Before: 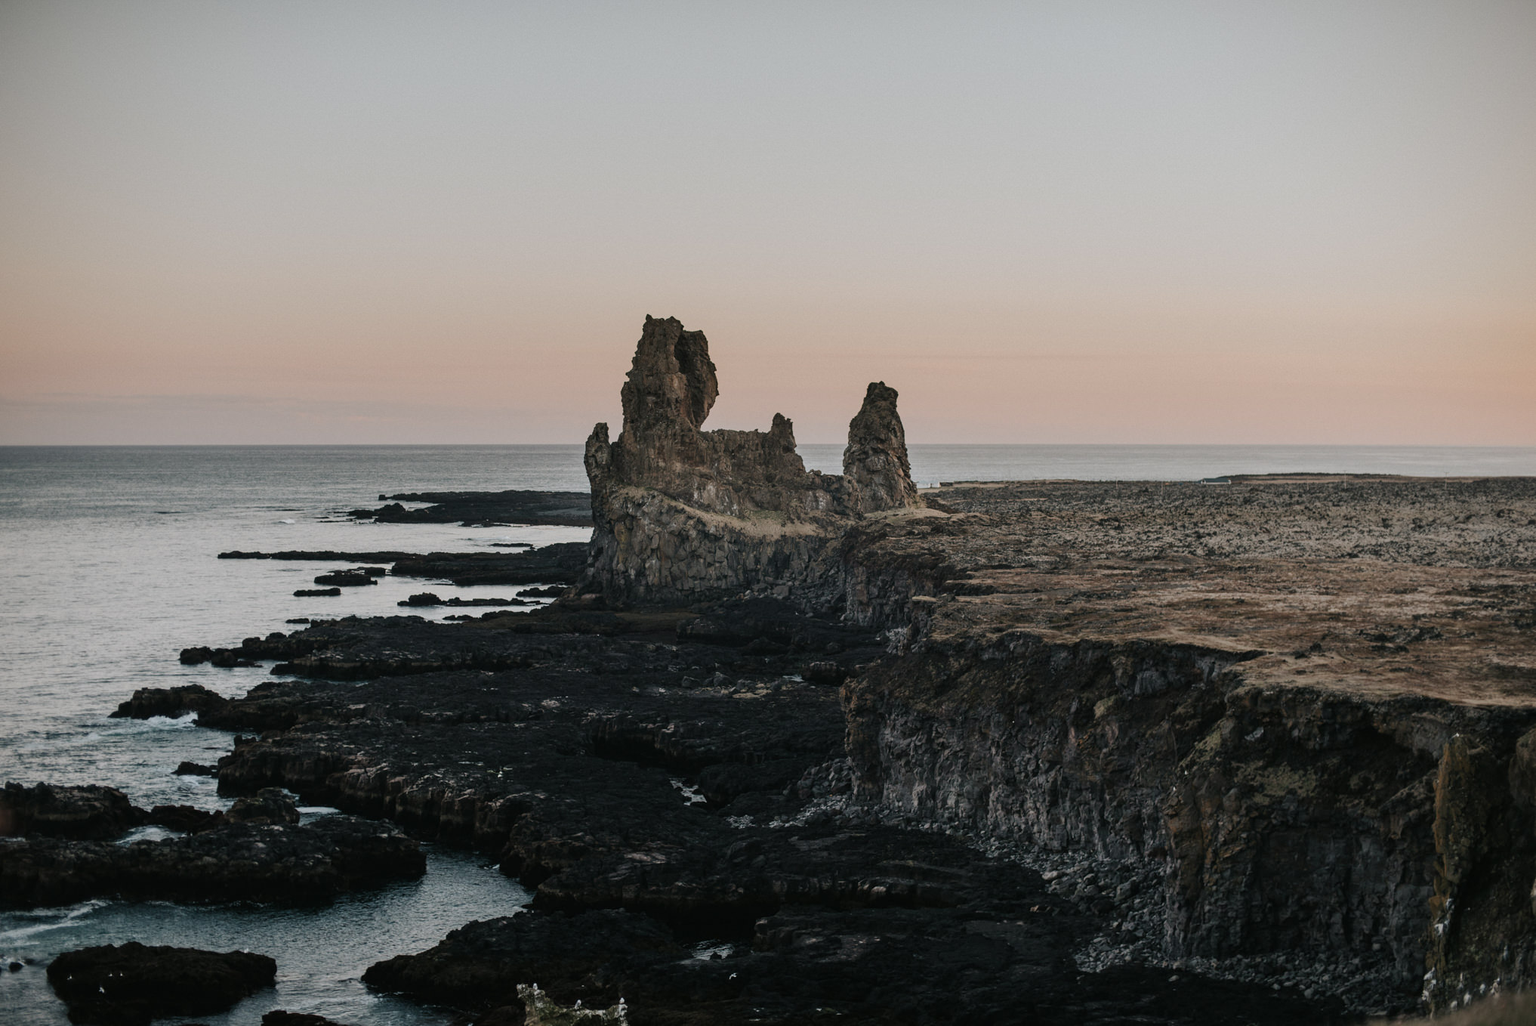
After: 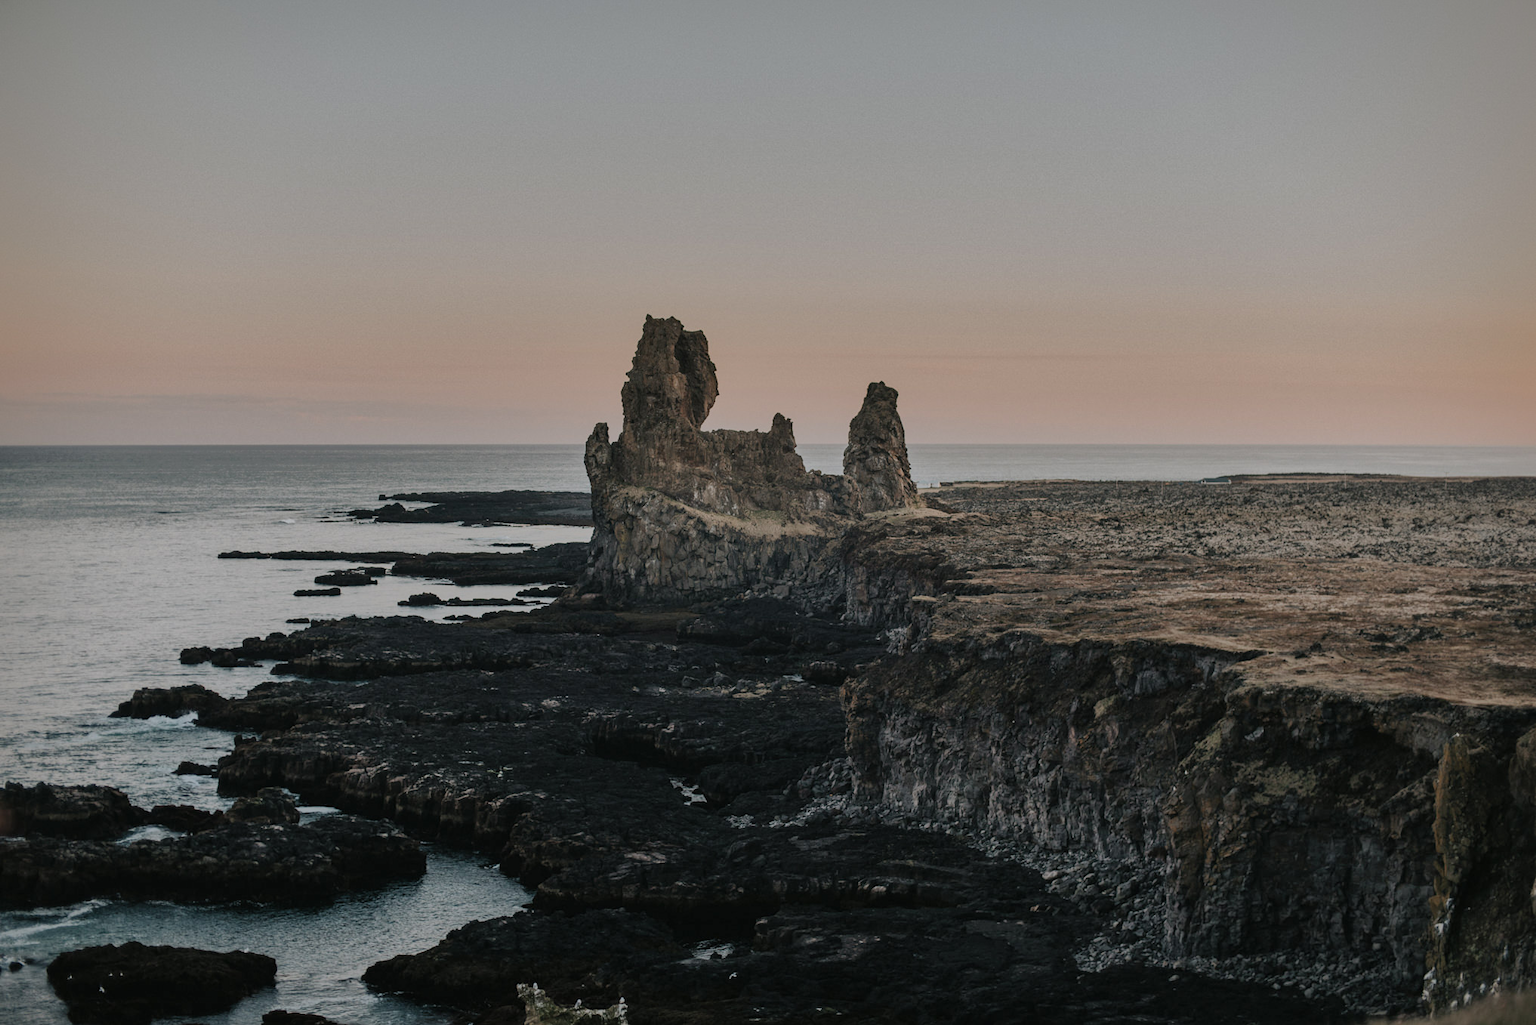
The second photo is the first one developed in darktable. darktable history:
shadows and highlights: shadows 24.78, highlights -69.8
